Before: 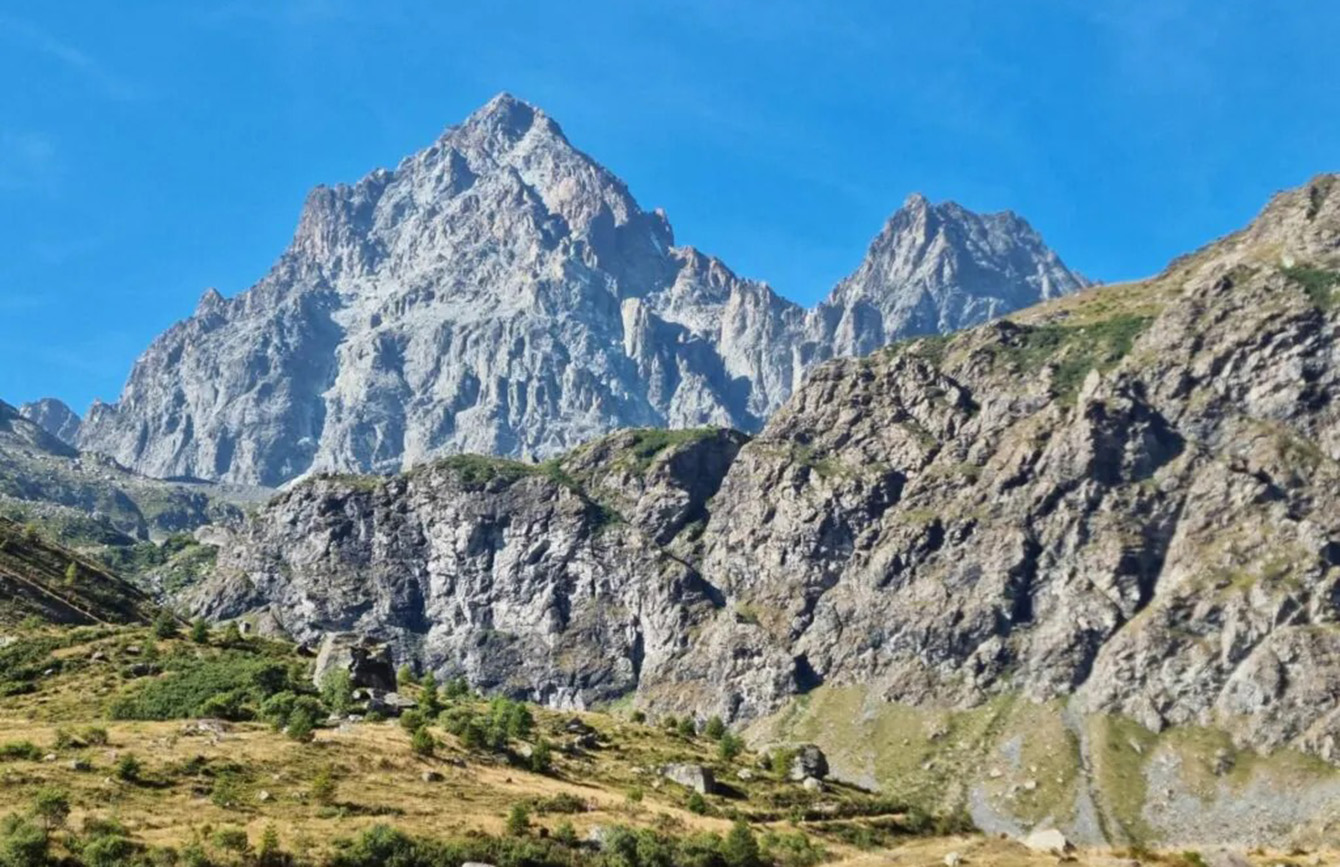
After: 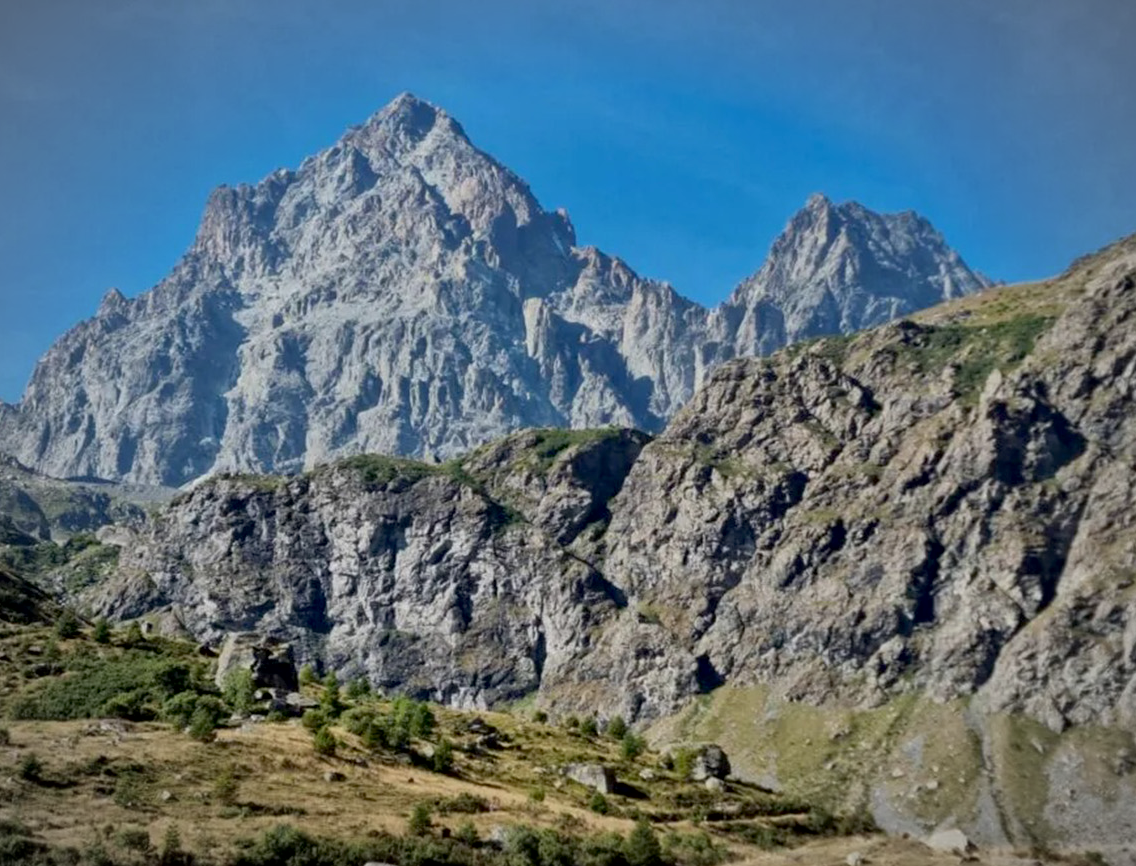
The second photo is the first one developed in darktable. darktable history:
exposure: black level correction 0.011, exposure -0.471 EV, compensate highlight preservation false
shadows and highlights: shadows -28.59, highlights 30.11, highlights color adjustment 49.7%
crop: left 7.38%, right 7.807%
vignetting: fall-off radius 69.06%, saturation -0.64, automatic ratio true, unbound false
